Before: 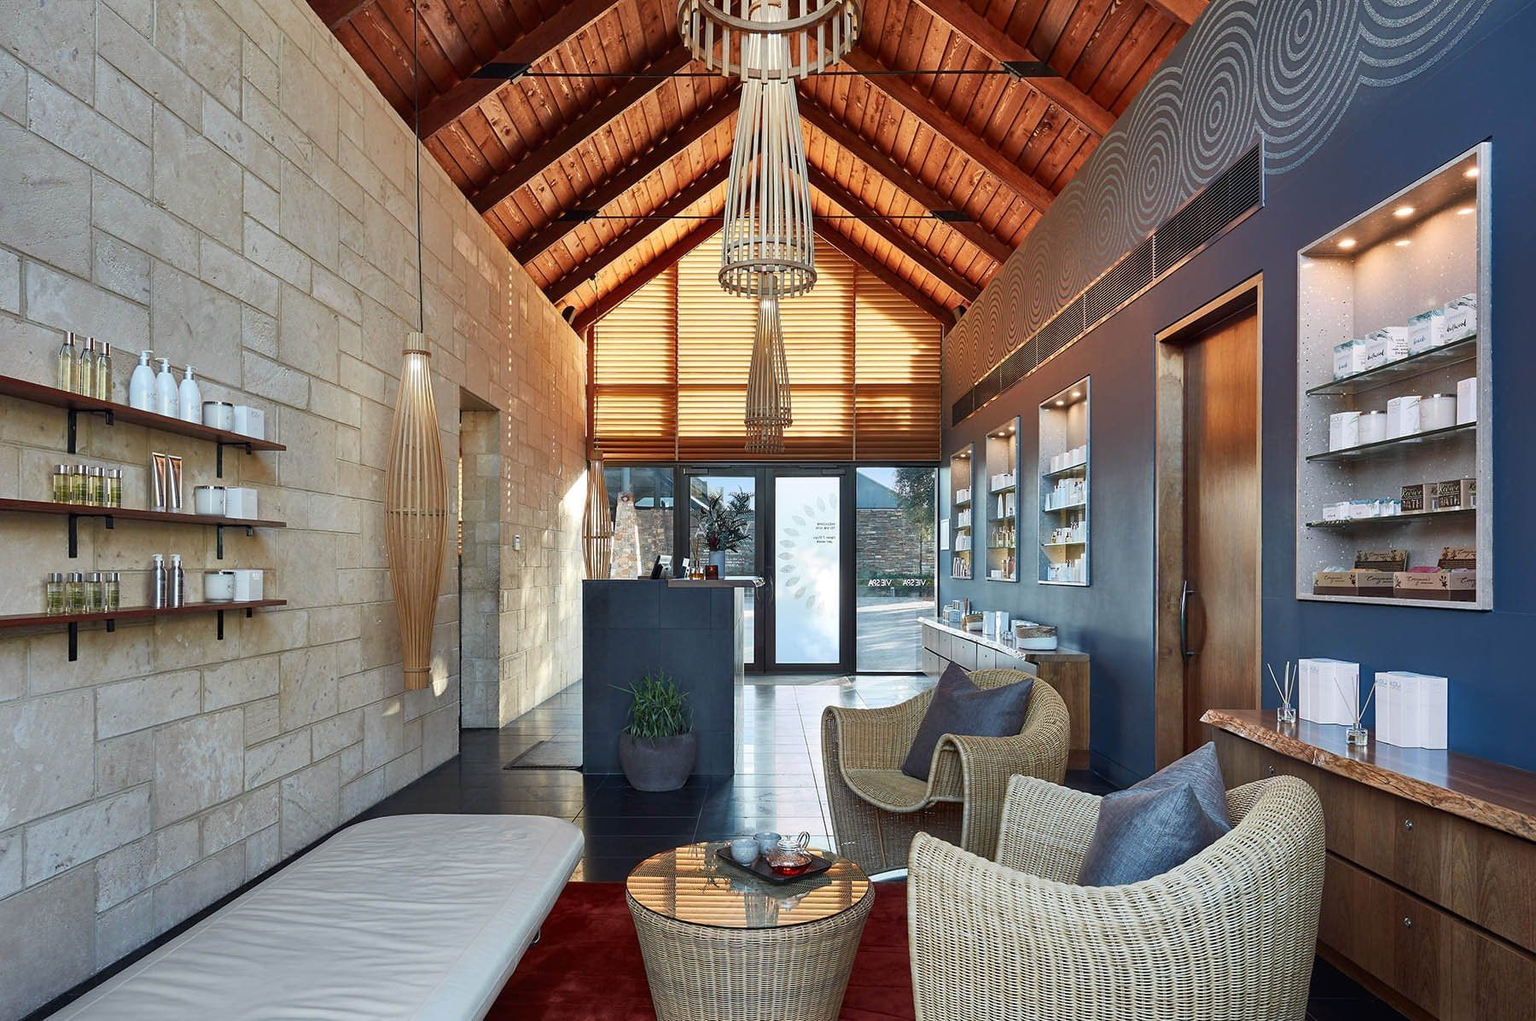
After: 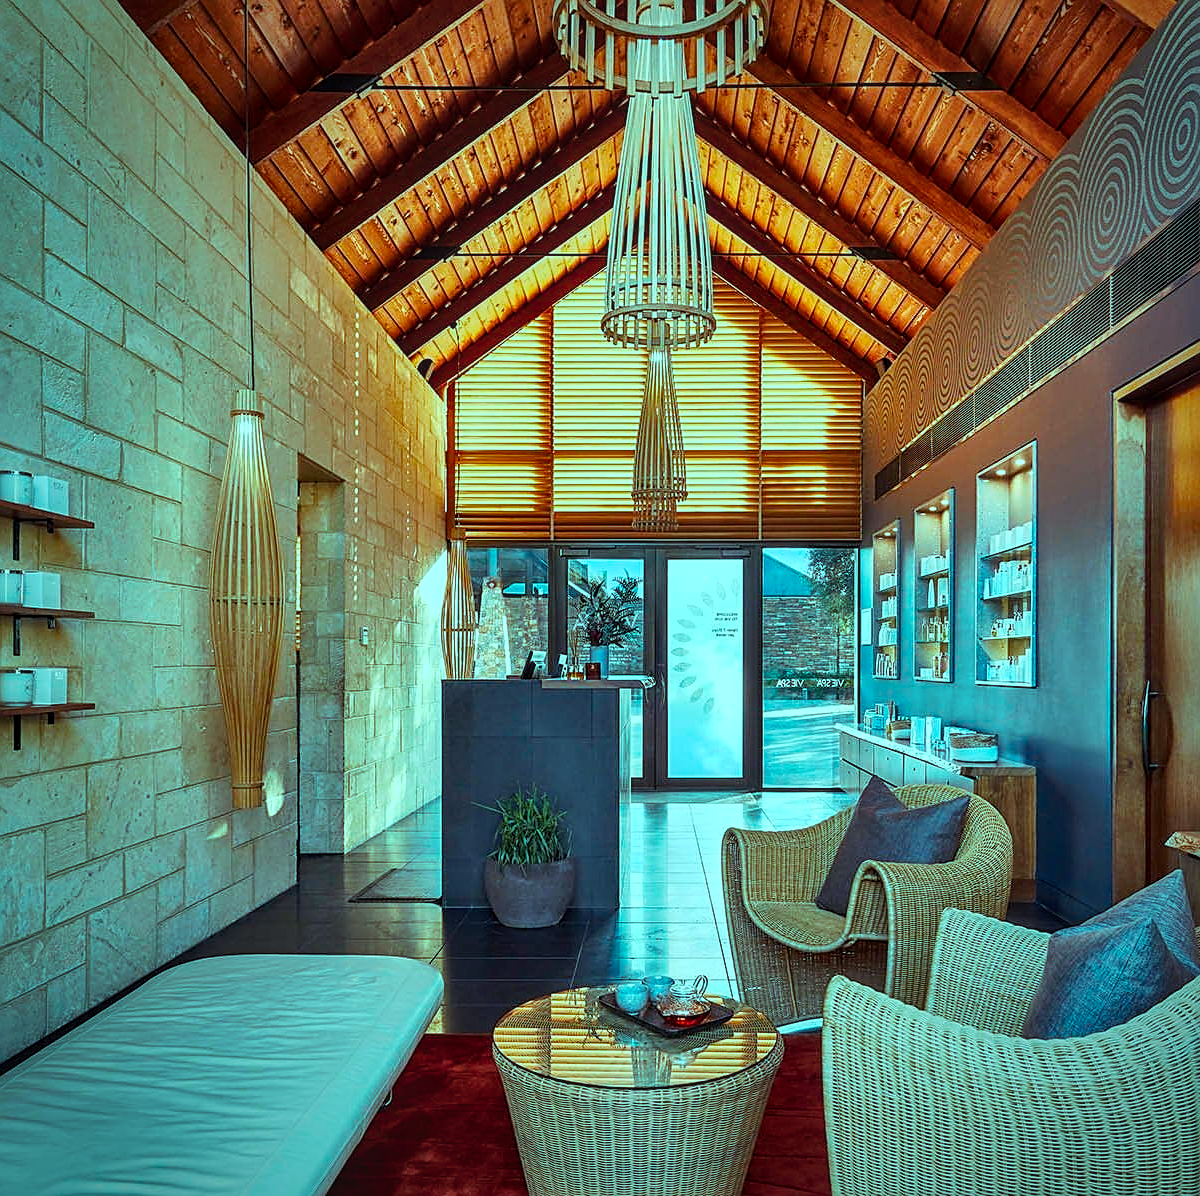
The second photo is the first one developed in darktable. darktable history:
shadows and highlights: shadows 74.6, highlights -60.75, soften with gaussian
vignetting: fall-off start 73.03%, saturation -0.025
crop and rotate: left 13.396%, right 19.903%
local contrast: on, module defaults
tone curve: curves: ch0 [(0, 0.009) (0.037, 0.035) (0.131, 0.126) (0.275, 0.28) (0.476, 0.514) (0.617, 0.667) (0.704, 0.759) (0.813, 0.863) (0.911, 0.931) (0.997, 1)]; ch1 [(0, 0) (0.318, 0.271) (0.444, 0.438) (0.493, 0.496) (0.508, 0.5) (0.534, 0.535) (0.57, 0.582) (0.65, 0.664) (0.746, 0.764) (1, 1)]; ch2 [(0, 0) (0.246, 0.24) (0.36, 0.381) (0.415, 0.434) (0.476, 0.492) (0.502, 0.499) (0.522, 0.518) (0.533, 0.534) (0.586, 0.598) (0.634, 0.643) (0.706, 0.717) (0.853, 0.83) (1, 0.951)], preserve colors none
color balance rgb: highlights gain › chroma 7.462%, highlights gain › hue 187.98°, perceptual saturation grading › global saturation 29.888%
sharpen: on, module defaults
